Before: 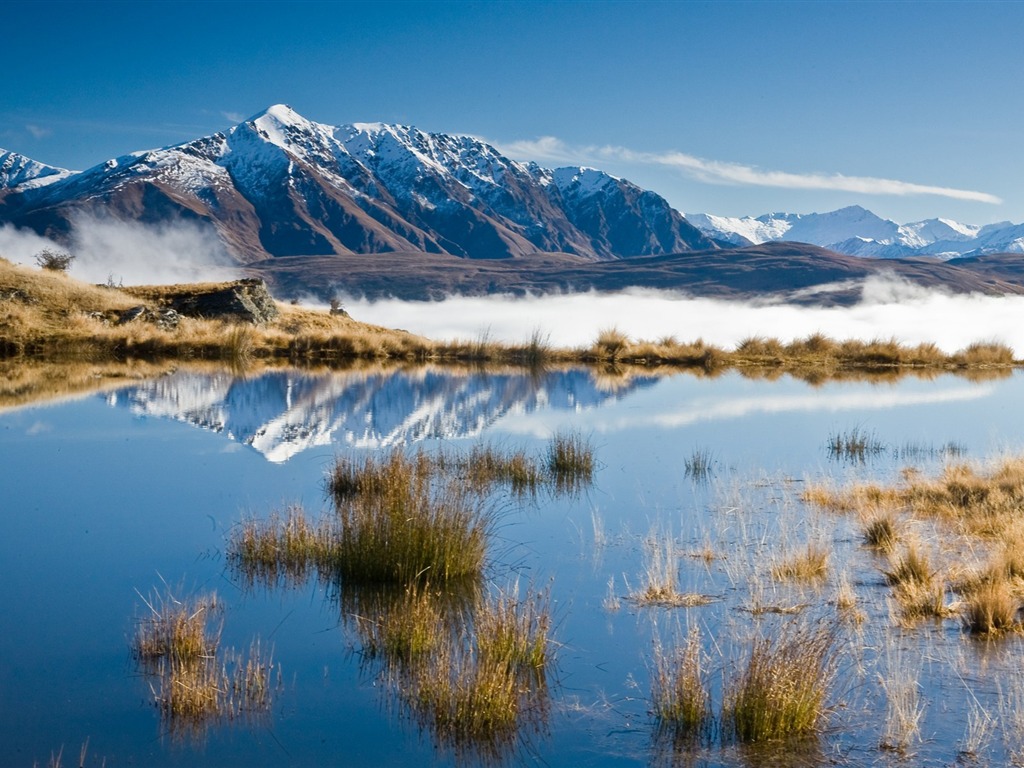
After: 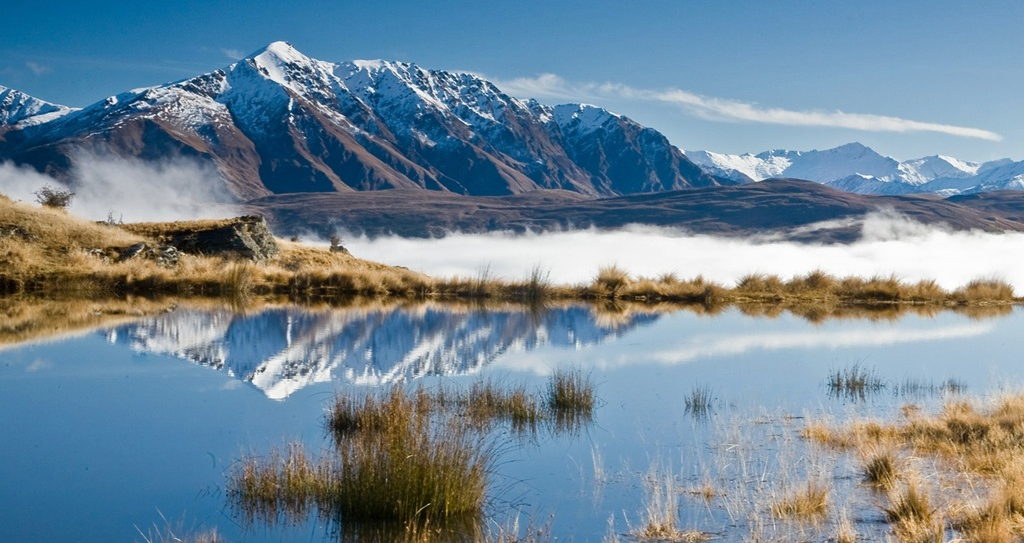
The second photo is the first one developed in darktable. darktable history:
crop and rotate: top 8.293%, bottom 20.996%
base curve: curves: ch0 [(0, 0) (0.303, 0.277) (1, 1)]
